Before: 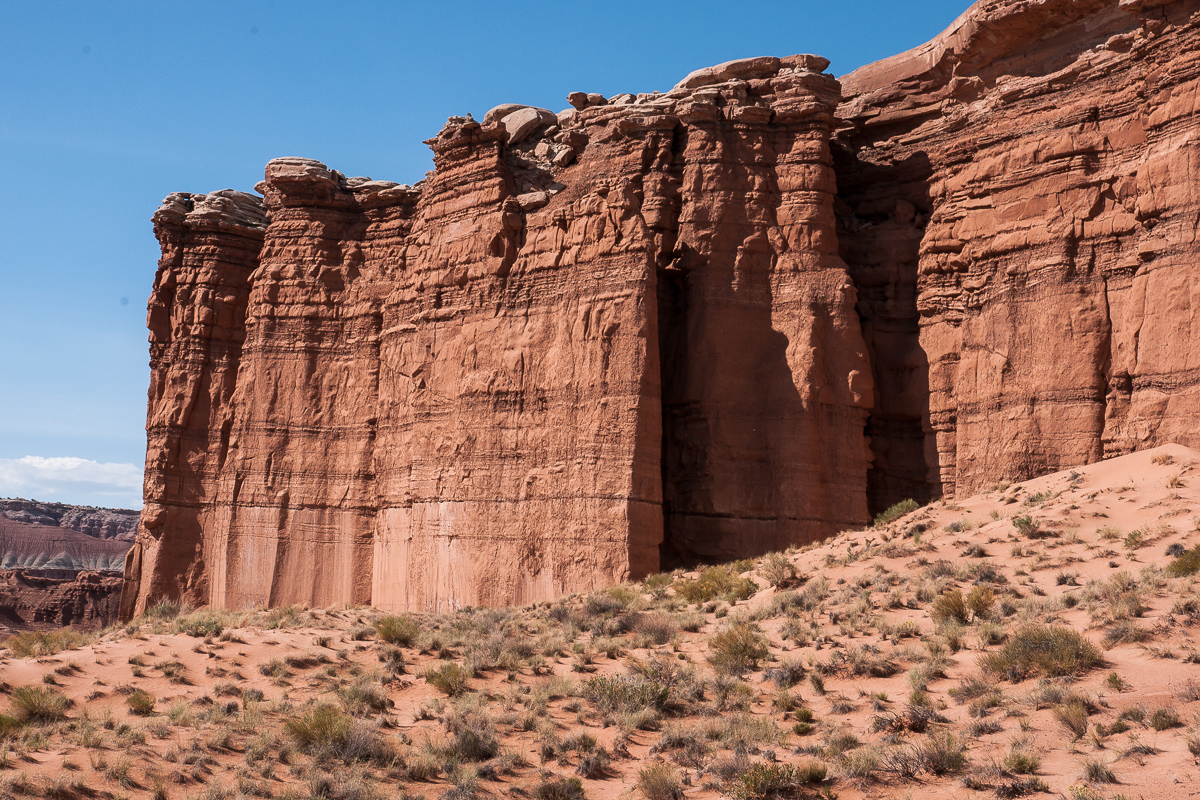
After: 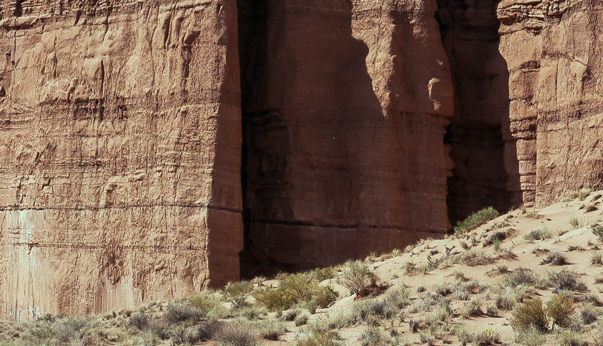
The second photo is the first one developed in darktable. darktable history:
color balance: mode lift, gamma, gain (sRGB), lift [0.997, 0.979, 1.021, 1.011], gamma [1, 1.084, 0.916, 0.998], gain [1, 0.87, 1.13, 1.101], contrast 4.55%, contrast fulcrum 38.24%, output saturation 104.09%
crop: left 35.03%, top 36.625%, right 14.663%, bottom 20.057%
